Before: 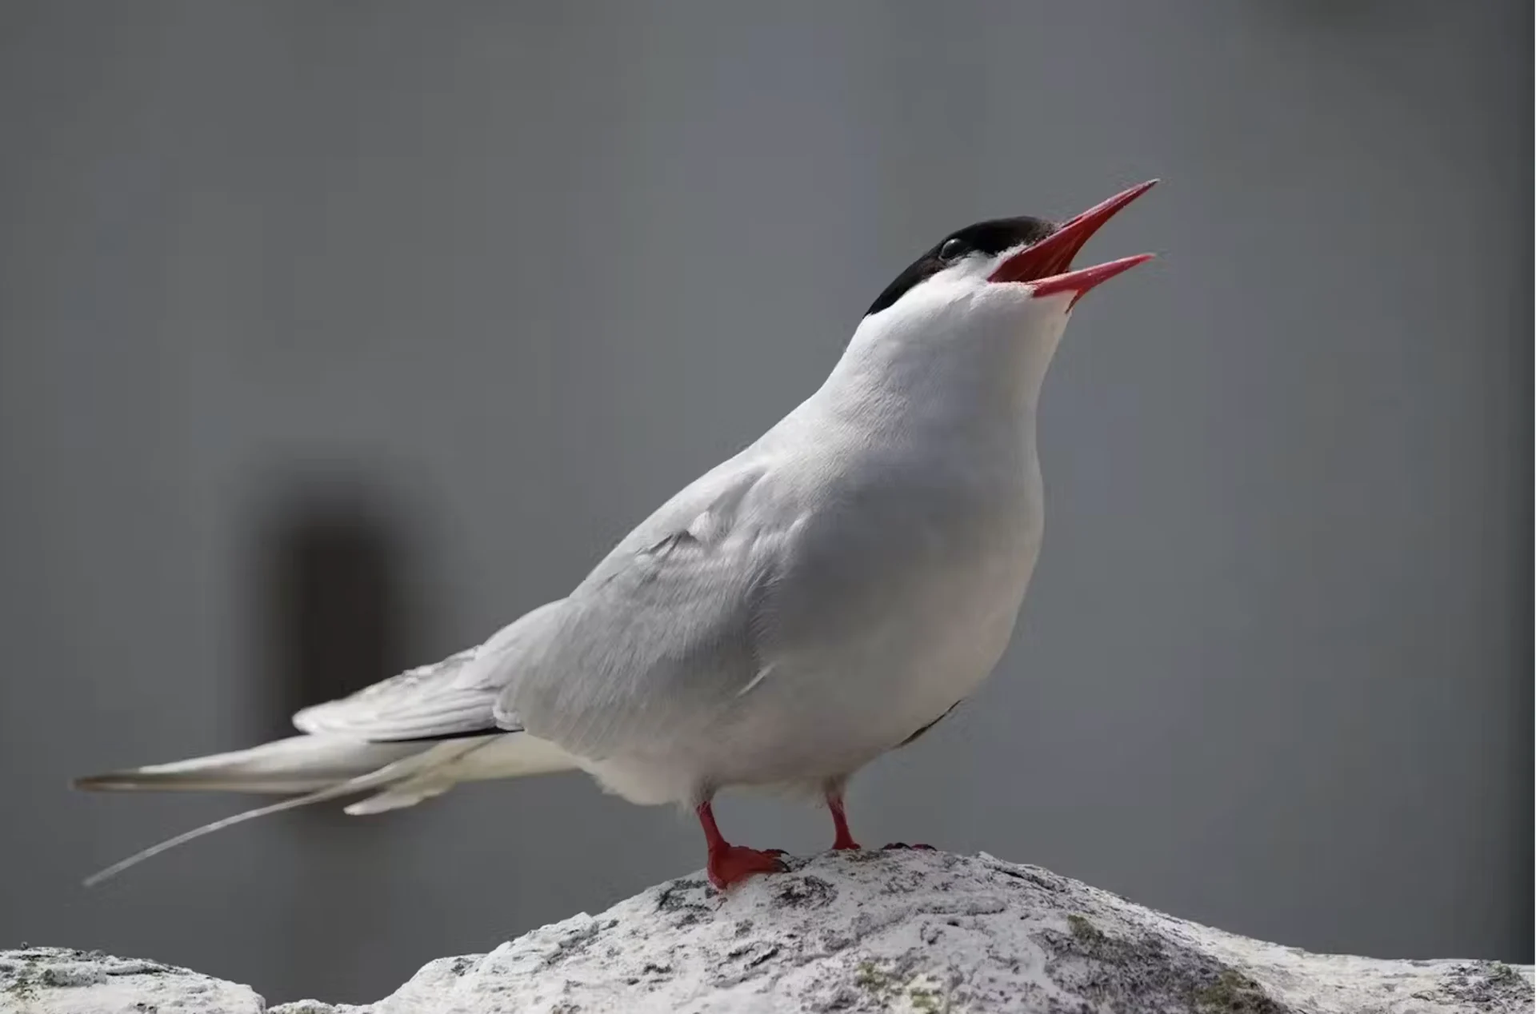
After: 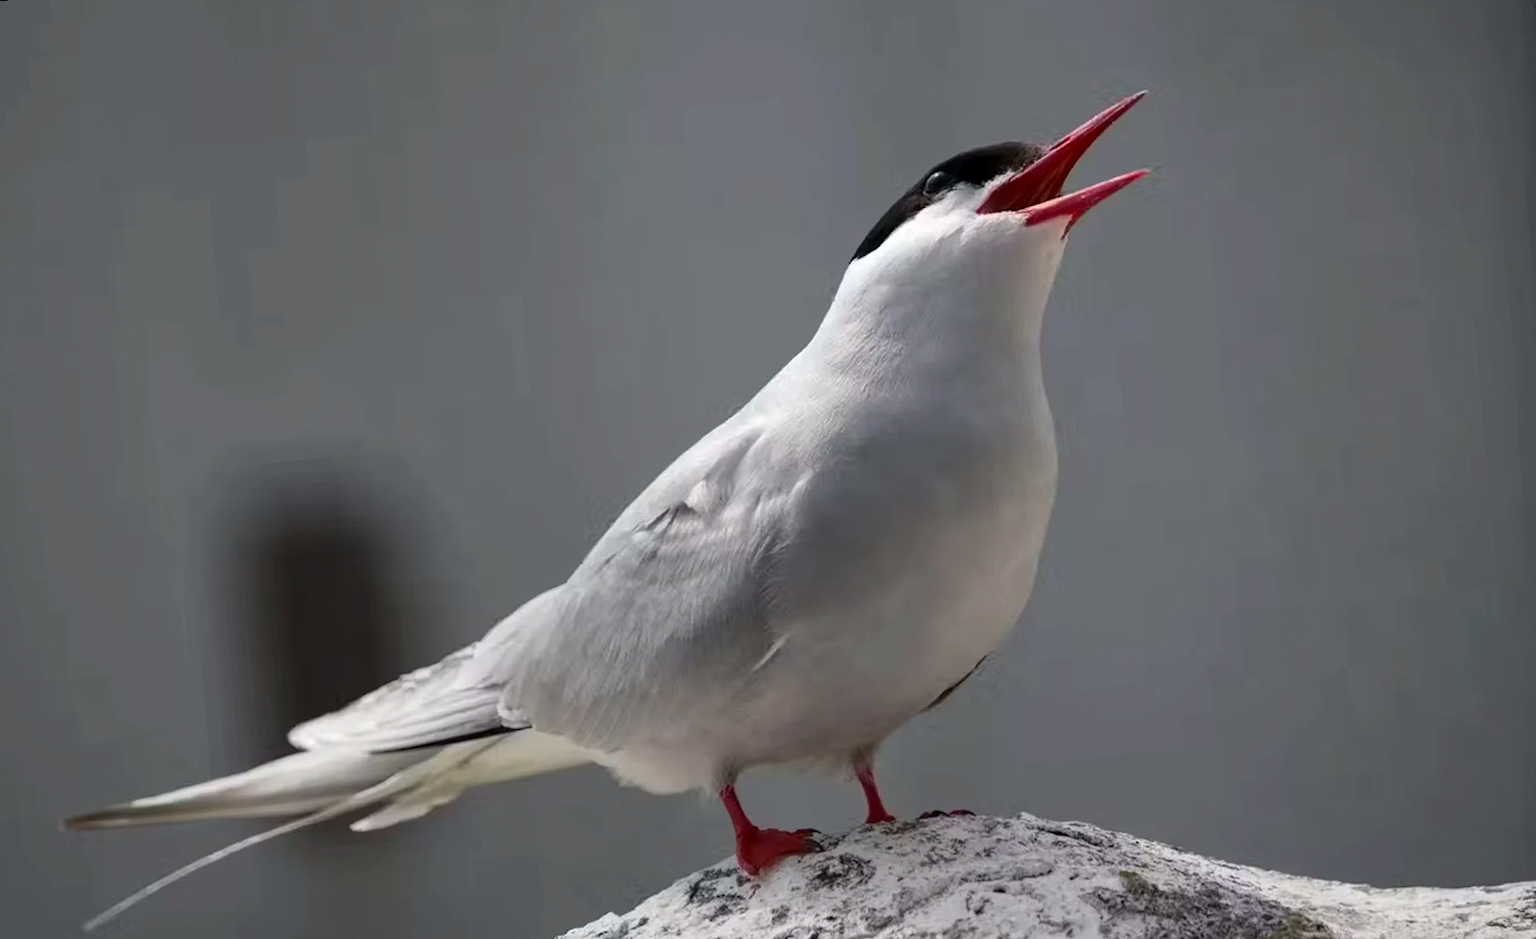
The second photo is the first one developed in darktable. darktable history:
contrast brightness saturation: contrast 0.08, saturation 0.02
local contrast: highlights 100%, shadows 100%, detail 120%, midtone range 0.2
rotate and perspective: rotation -5°, crop left 0.05, crop right 0.952, crop top 0.11, crop bottom 0.89
